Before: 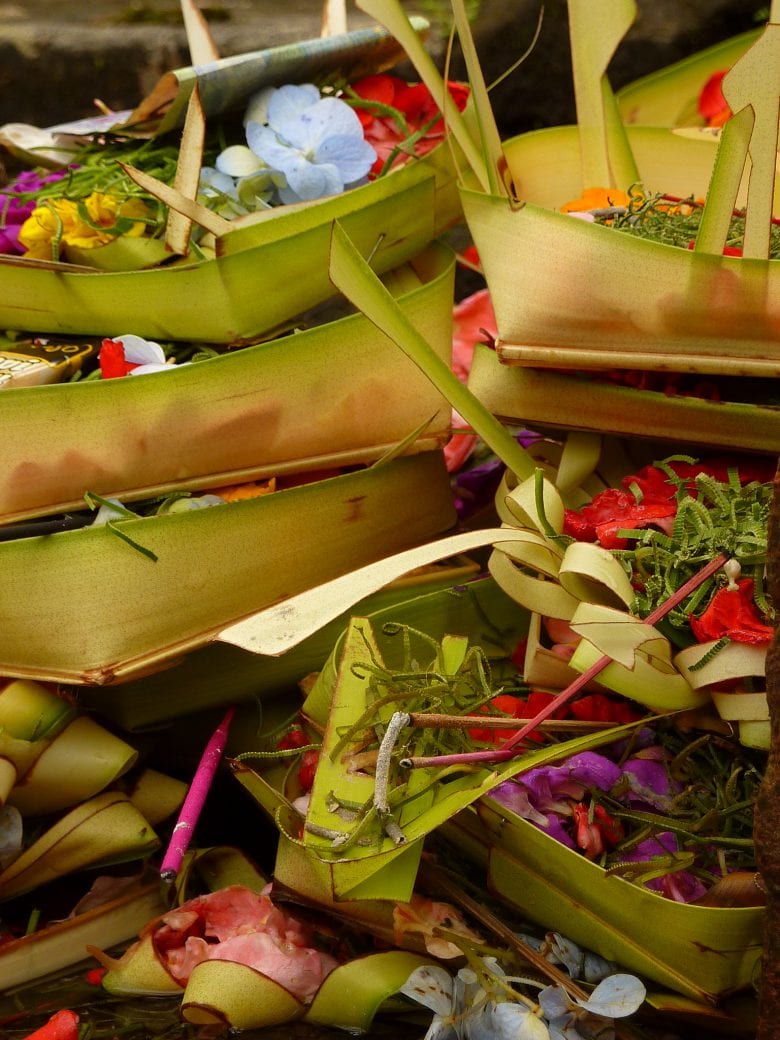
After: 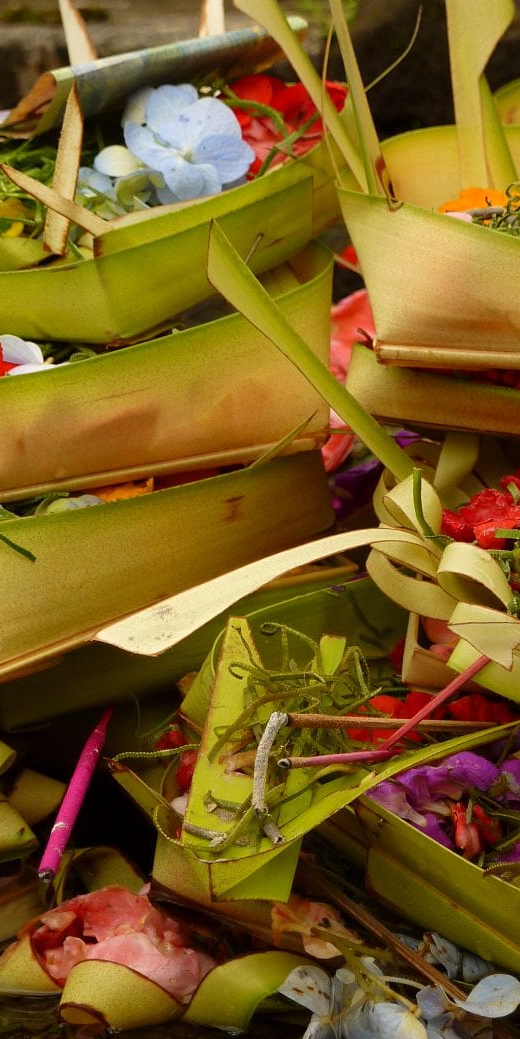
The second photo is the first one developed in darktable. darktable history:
white balance: red 1.009, blue 0.985
crop and rotate: left 15.754%, right 17.579%
